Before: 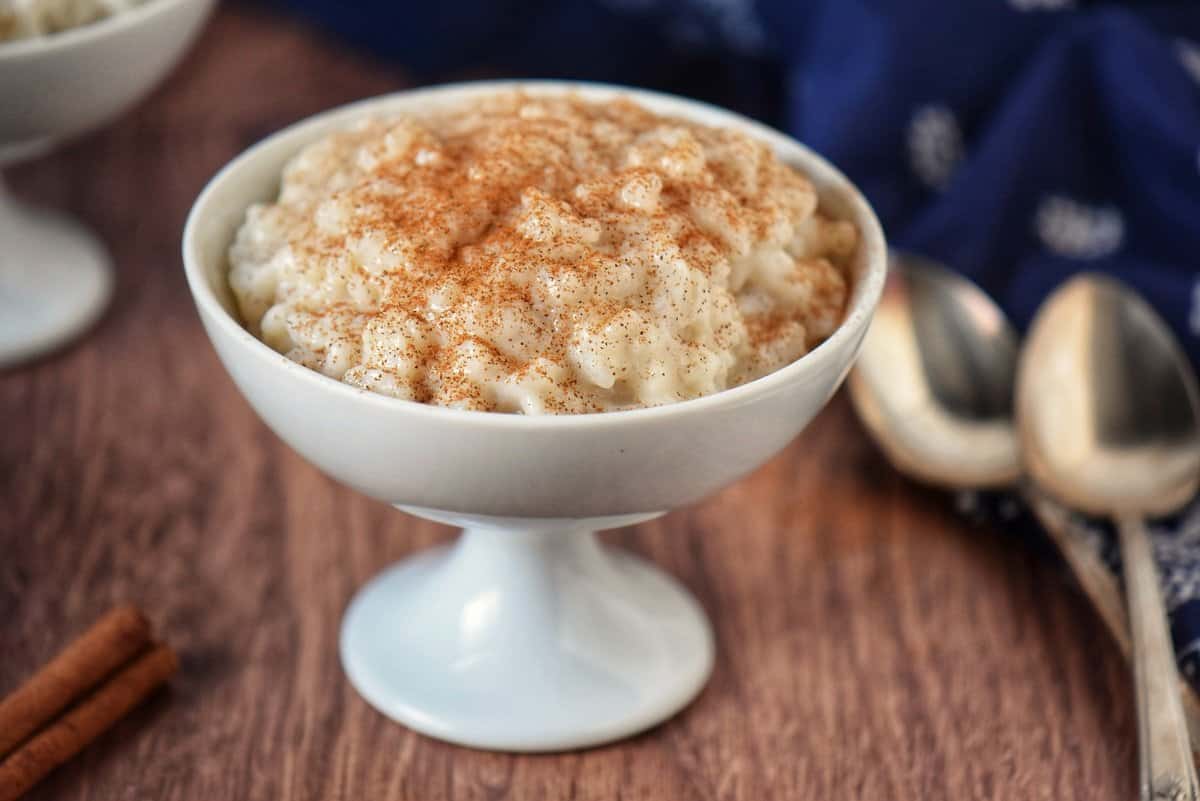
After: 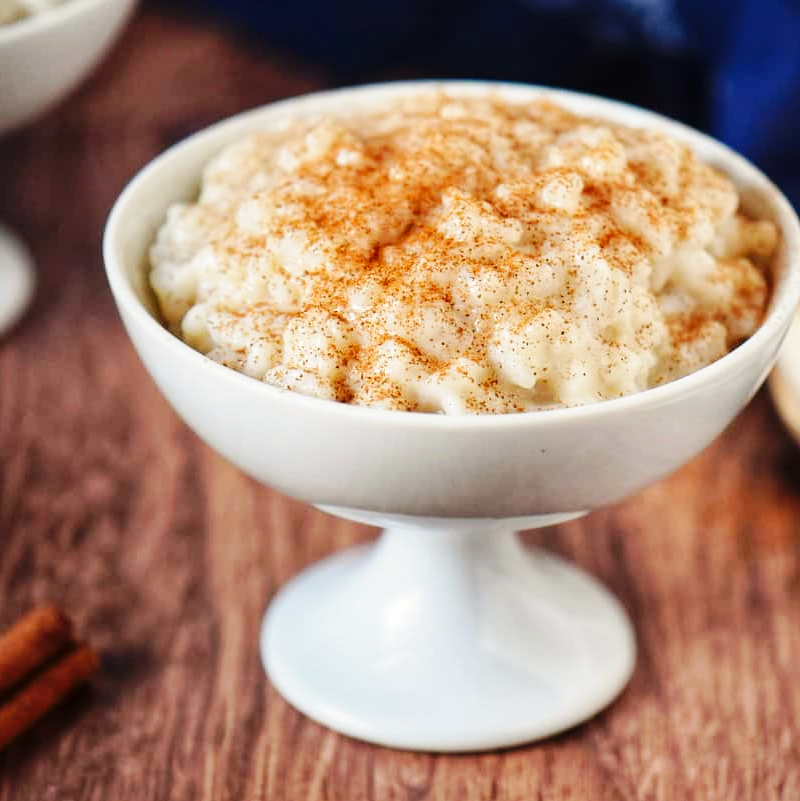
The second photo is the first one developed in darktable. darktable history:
base curve: curves: ch0 [(0, 0) (0.032, 0.025) (0.121, 0.166) (0.206, 0.329) (0.605, 0.79) (1, 1)], preserve colors none
crop and rotate: left 6.617%, right 26.717%
